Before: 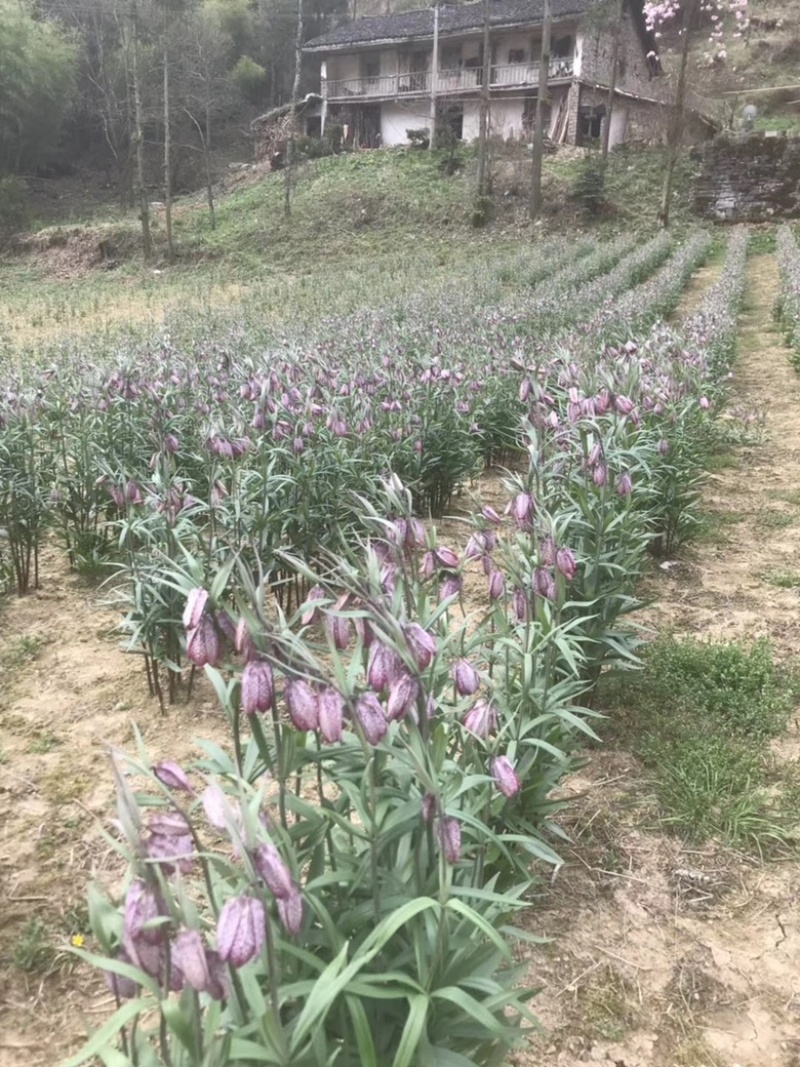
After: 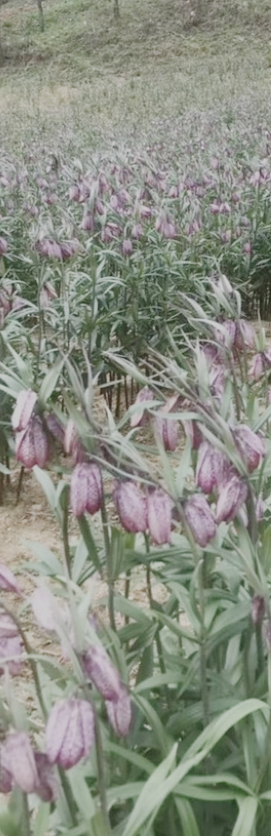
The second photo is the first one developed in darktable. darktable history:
crop and rotate: left 21.558%, top 18.595%, right 44.443%, bottom 2.997%
filmic rgb: black relative exposure -7.14 EV, white relative exposure 5.39 EV, threshold 5.98 EV, hardness 3.03, preserve chrominance no, color science v5 (2021), enable highlight reconstruction true
